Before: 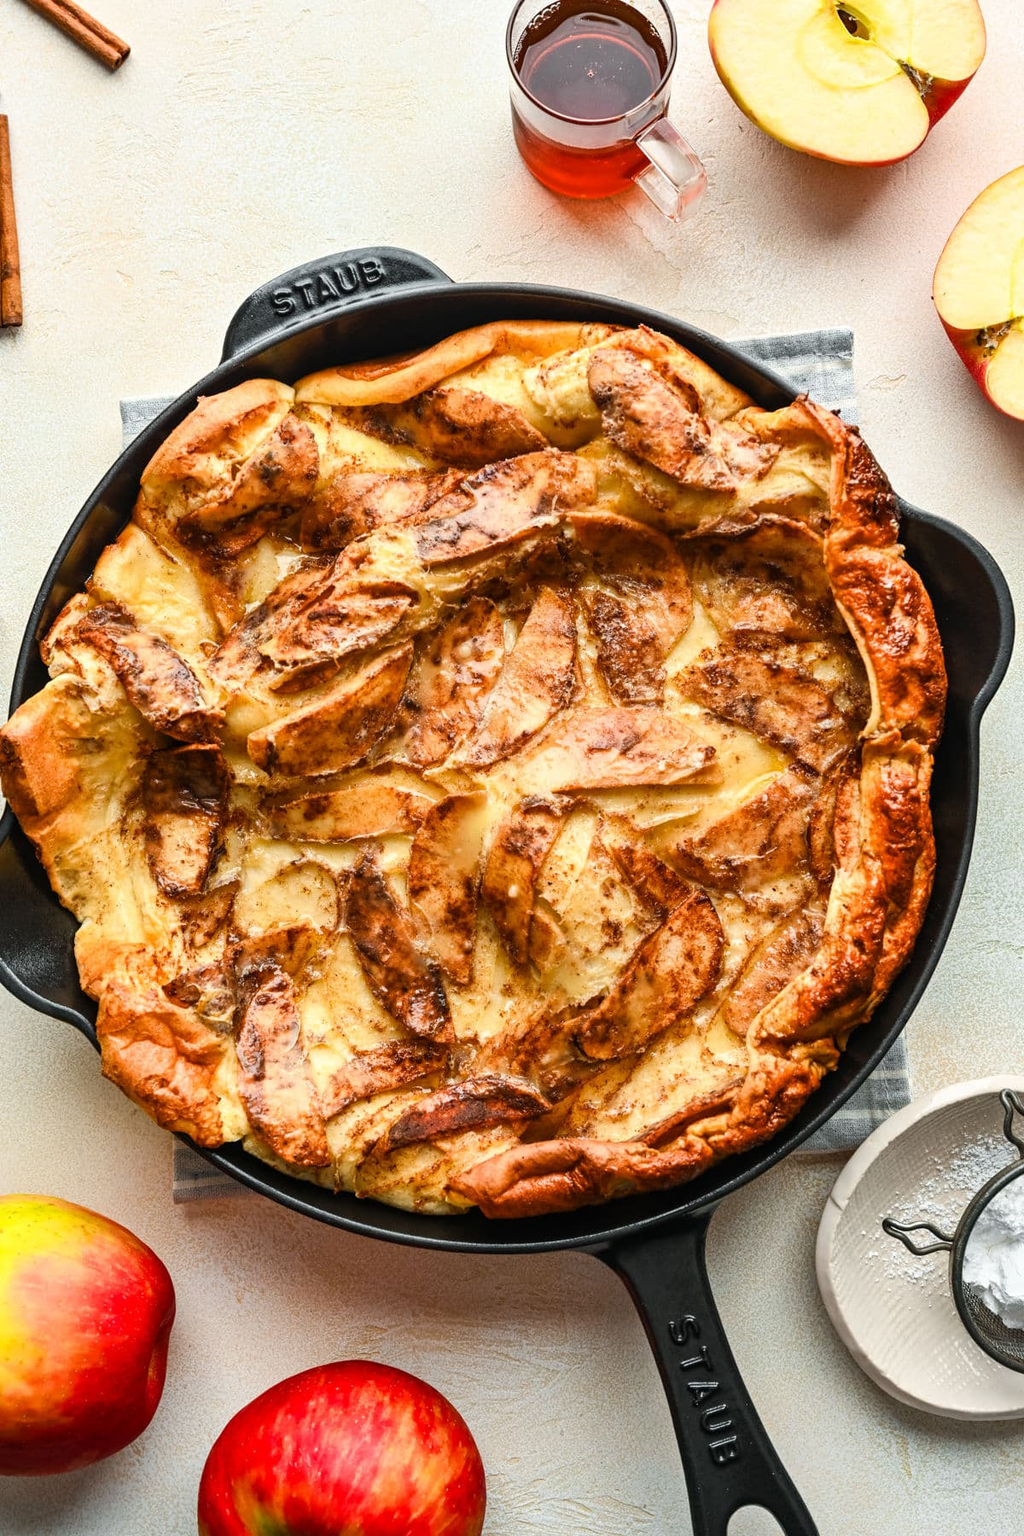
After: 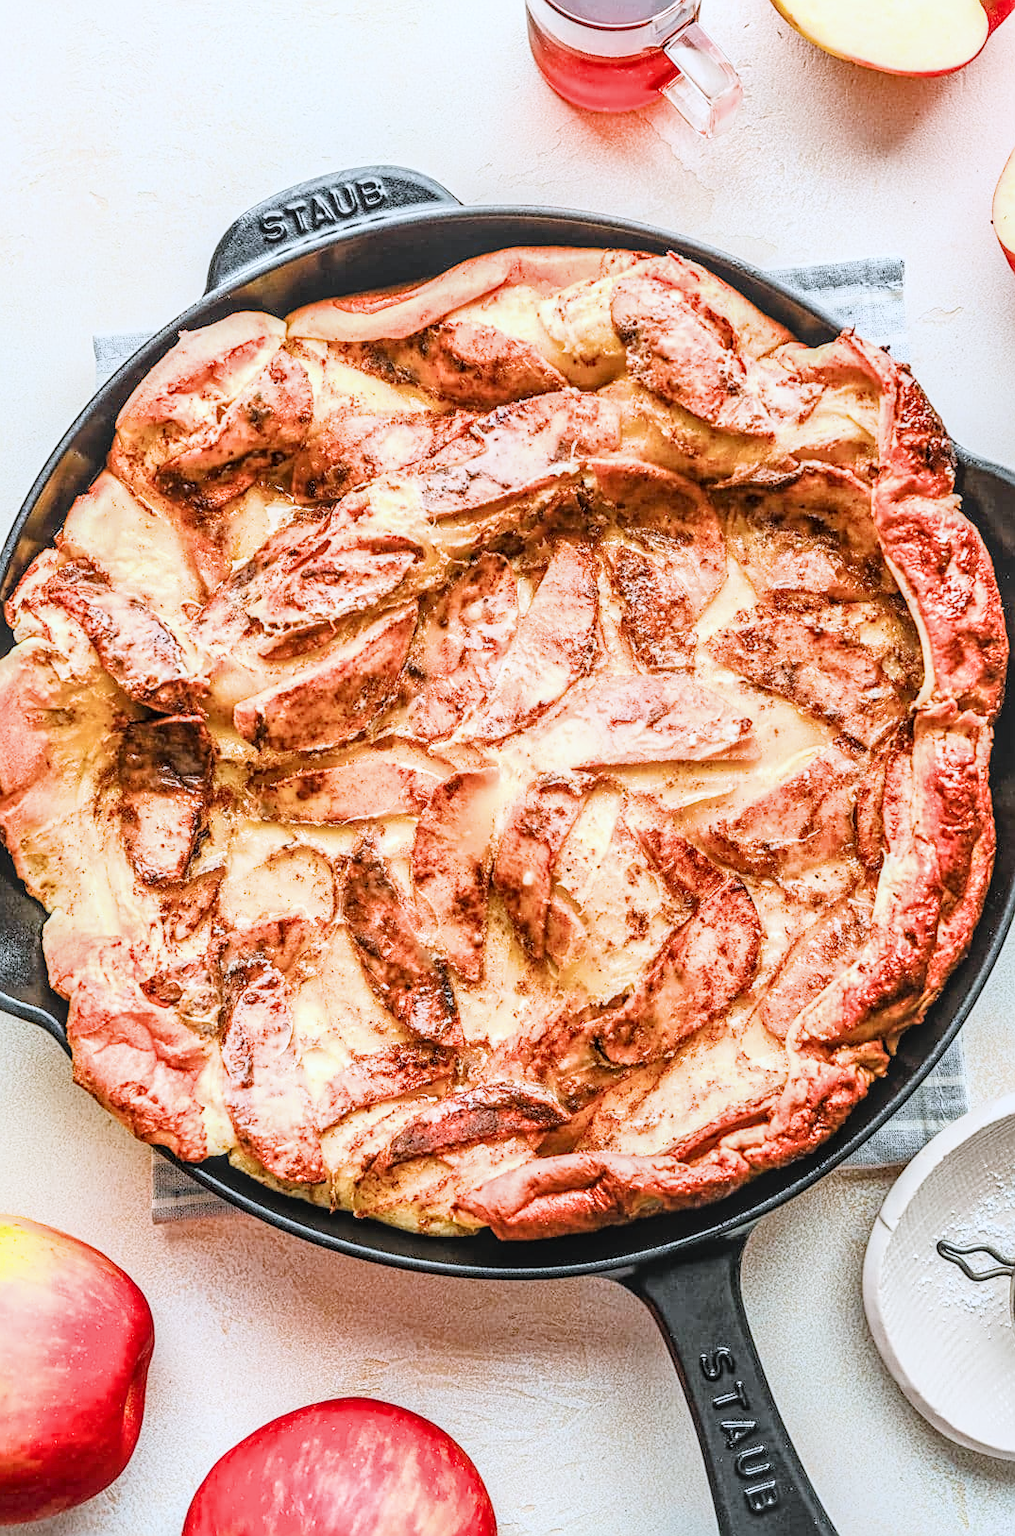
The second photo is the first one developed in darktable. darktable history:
local contrast: highlights 4%, shadows 6%, detail 133%
sharpen: on, module defaults
filmic rgb: black relative exposure -8.38 EV, white relative exposure 4.69 EV, hardness 3.81
crop: left 3.534%, top 6.38%, right 6.73%, bottom 3.189%
color correction: highlights a* -0.763, highlights b* -8.73
exposure: black level correction 0, exposure 1.596 EV, compensate highlight preservation false
